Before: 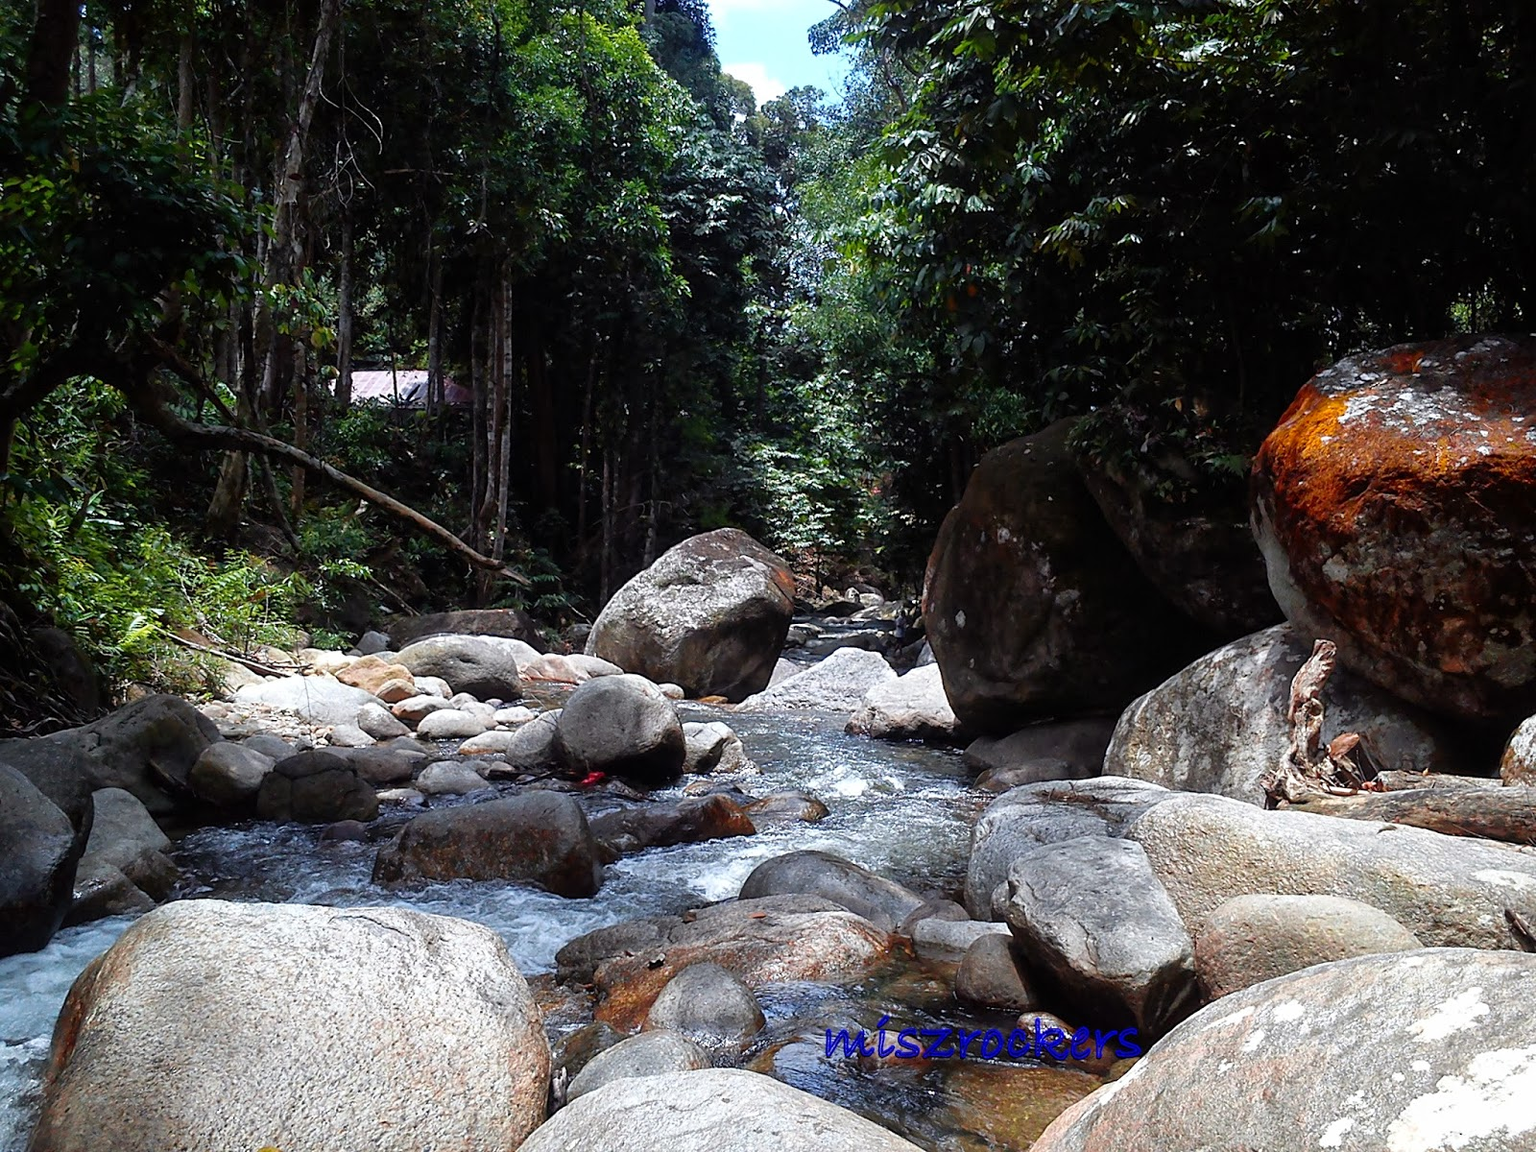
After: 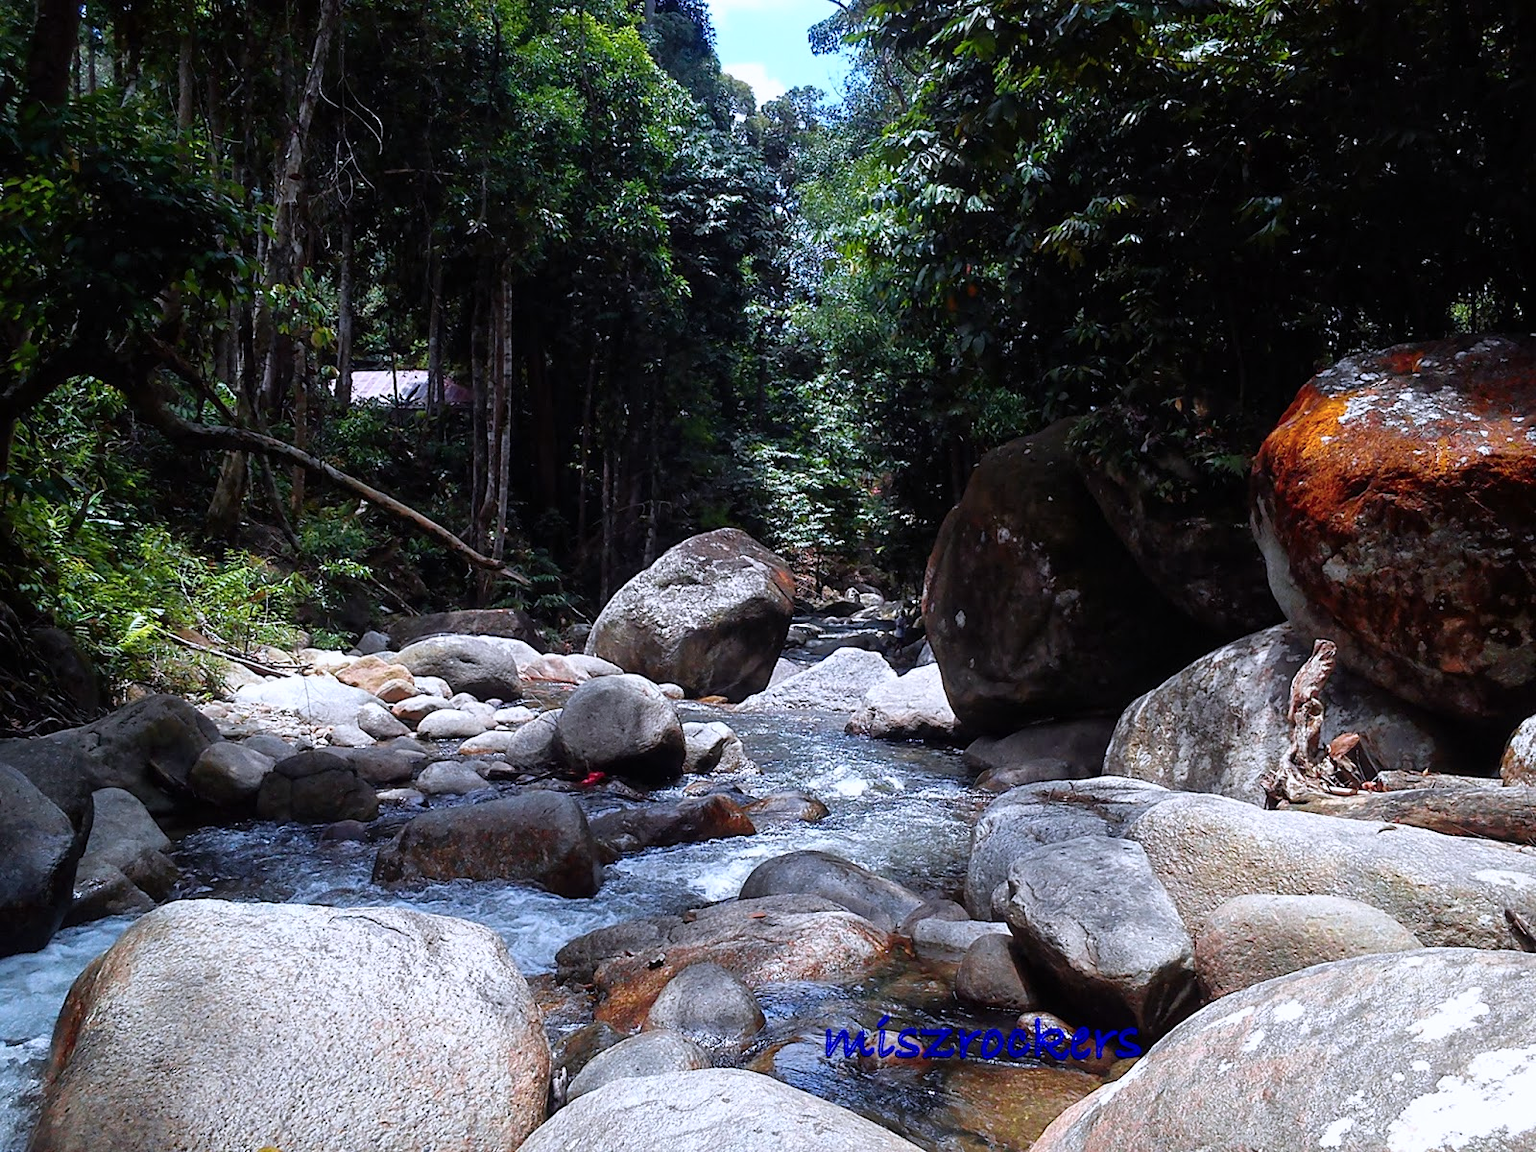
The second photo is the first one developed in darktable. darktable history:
color calibration: output R [1.003, 0.027, -0.041, 0], output G [-0.018, 1.043, -0.038, 0], output B [0.071, -0.086, 1.017, 0], illuminant as shot in camera, x 0.358, y 0.373, temperature 4628.91 K
